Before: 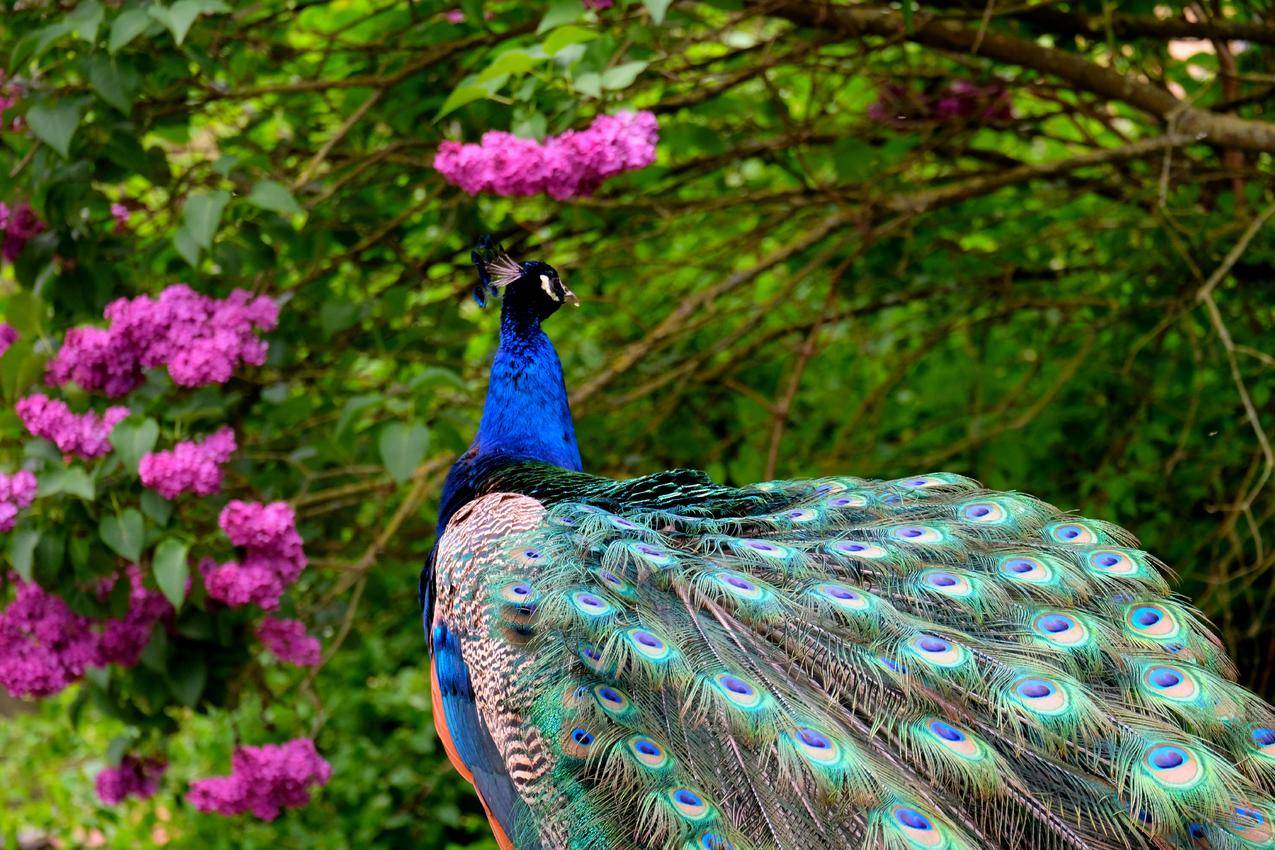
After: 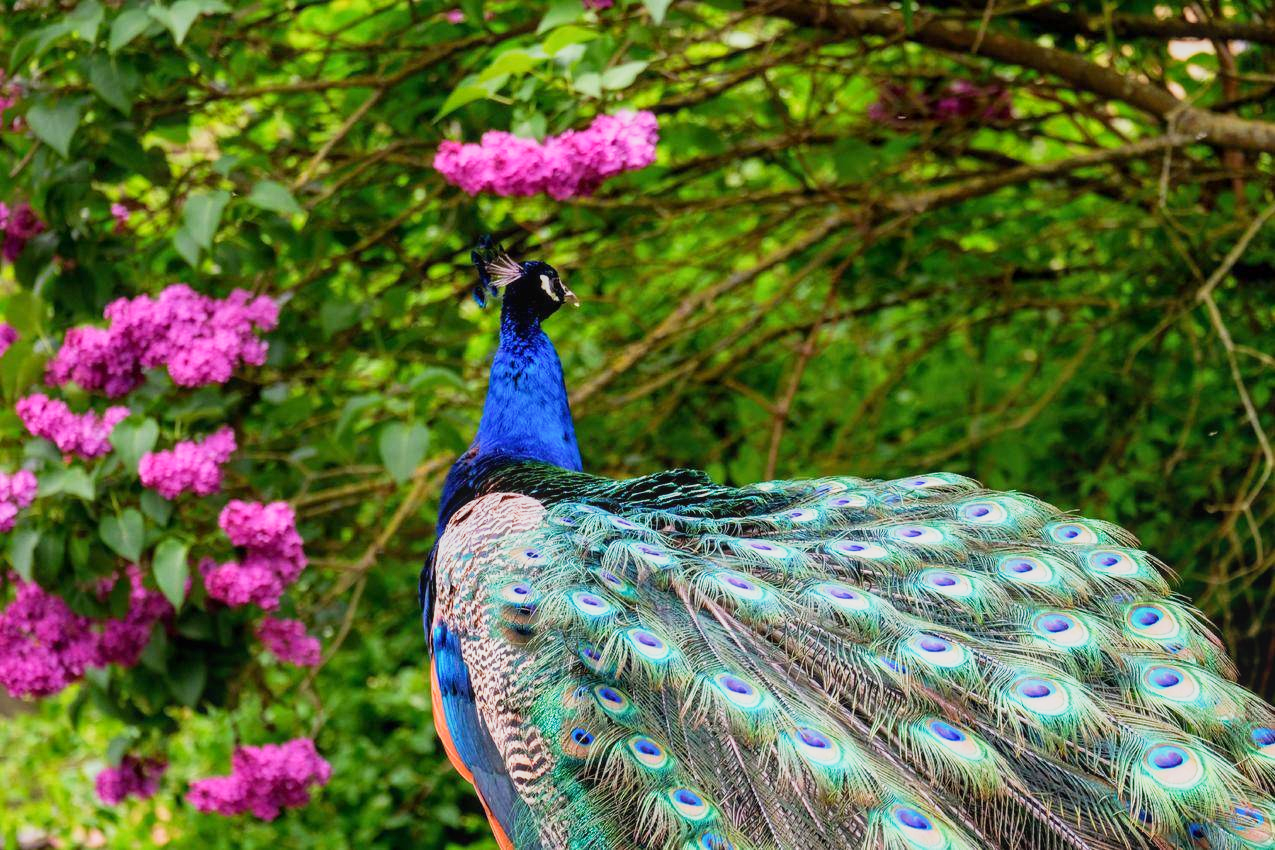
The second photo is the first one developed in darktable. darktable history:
base curve: curves: ch0 [(0, 0) (0.088, 0.125) (0.176, 0.251) (0.354, 0.501) (0.613, 0.749) (1, 0.877)], preserve colors none
local contrast: detail 110%
